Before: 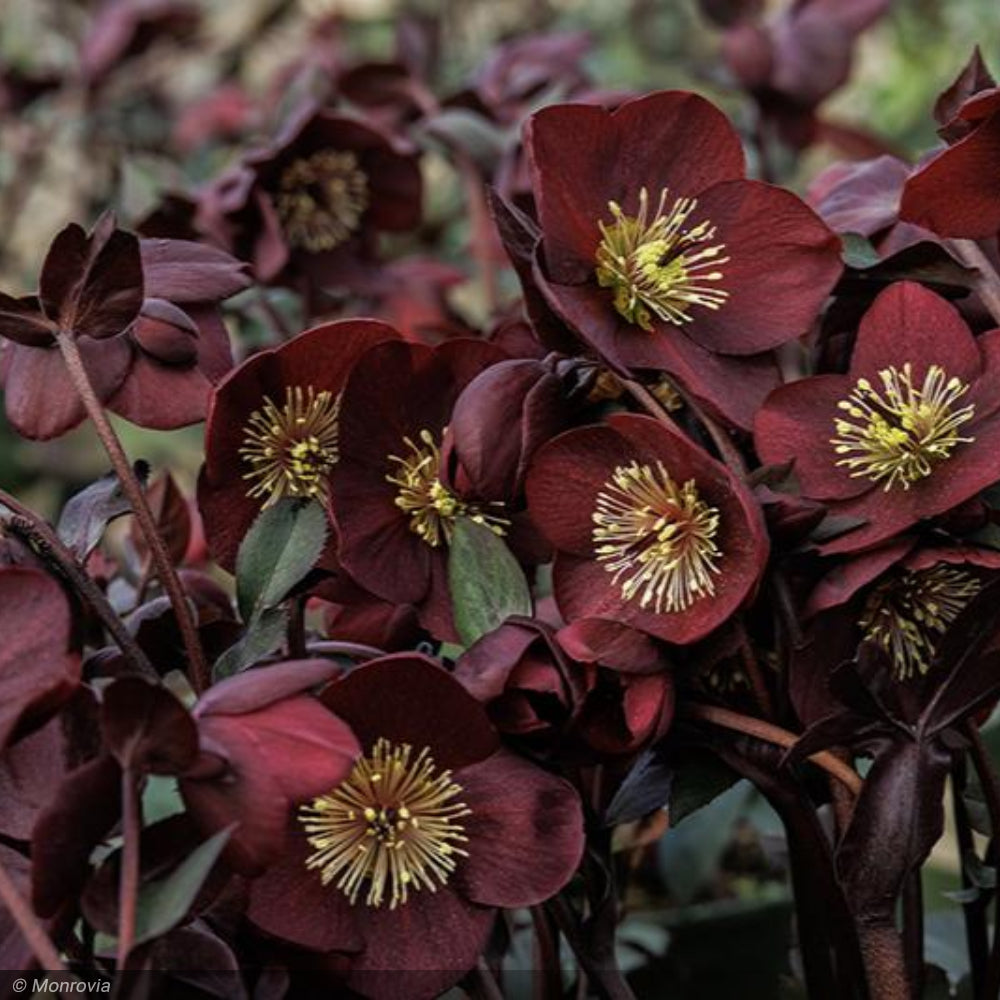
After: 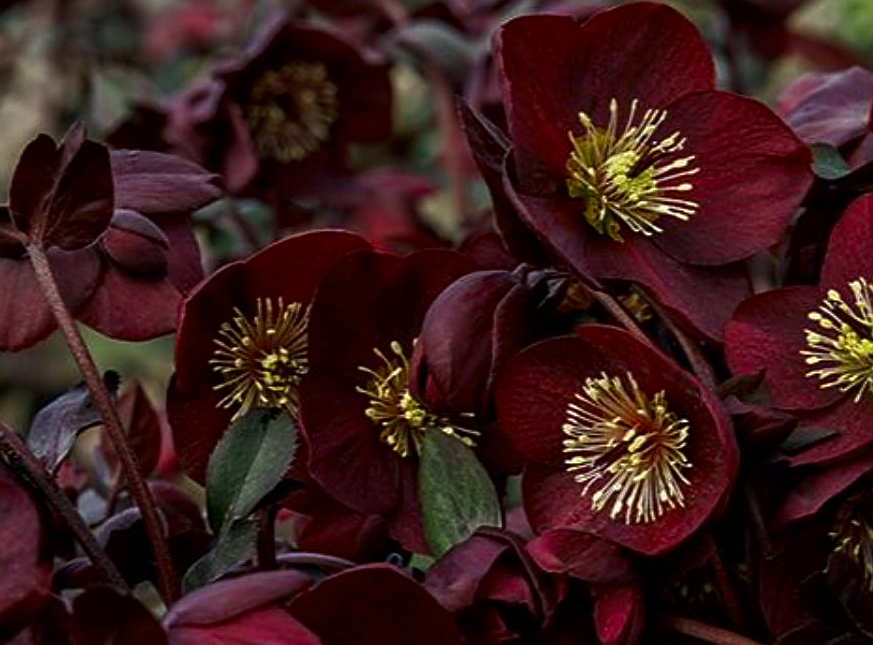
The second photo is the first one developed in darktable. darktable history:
crop: left 3.015%, top 8.969%, right 9.647%, bottom 26.457%
contrast brightness saturation: brightness -0.2, saturation 0.08
sharpen: on, module defaults
